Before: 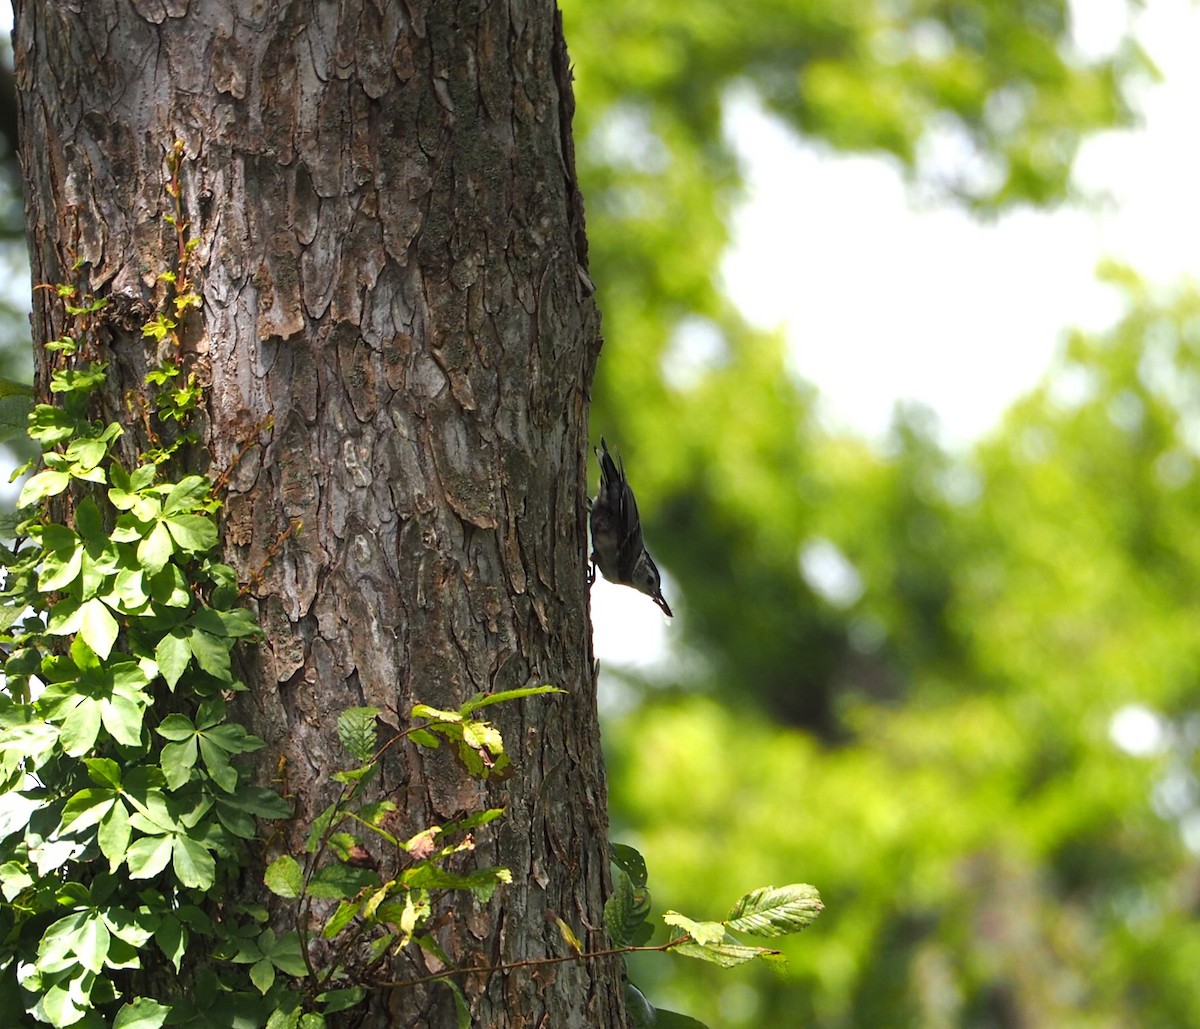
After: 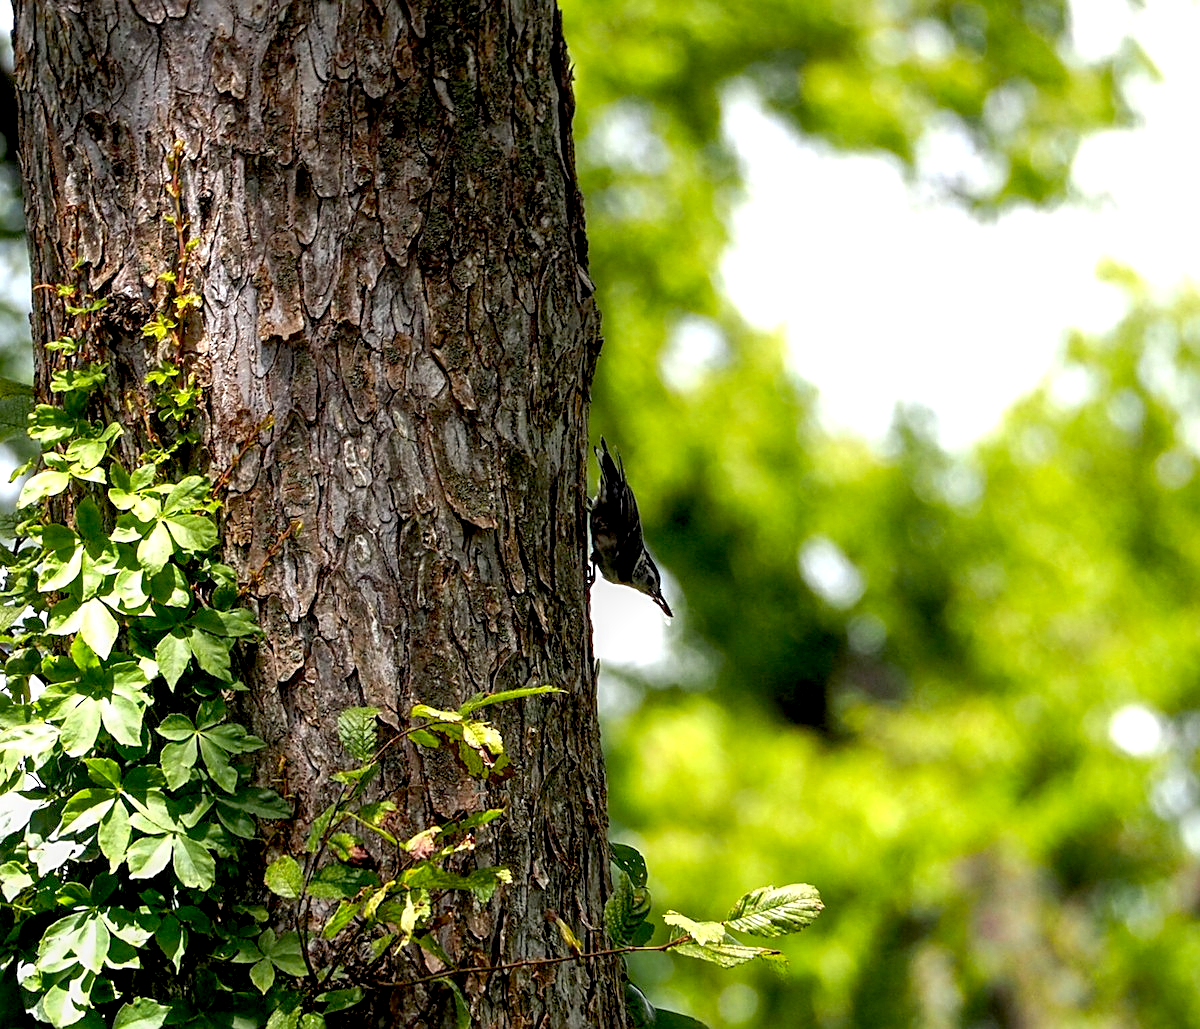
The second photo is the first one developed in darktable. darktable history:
sharpen: on, module defaults
local contrast: on, module defaults
exposure: black level correction 0.024, exposure 0.181 EV, compensate highlight preservation false
